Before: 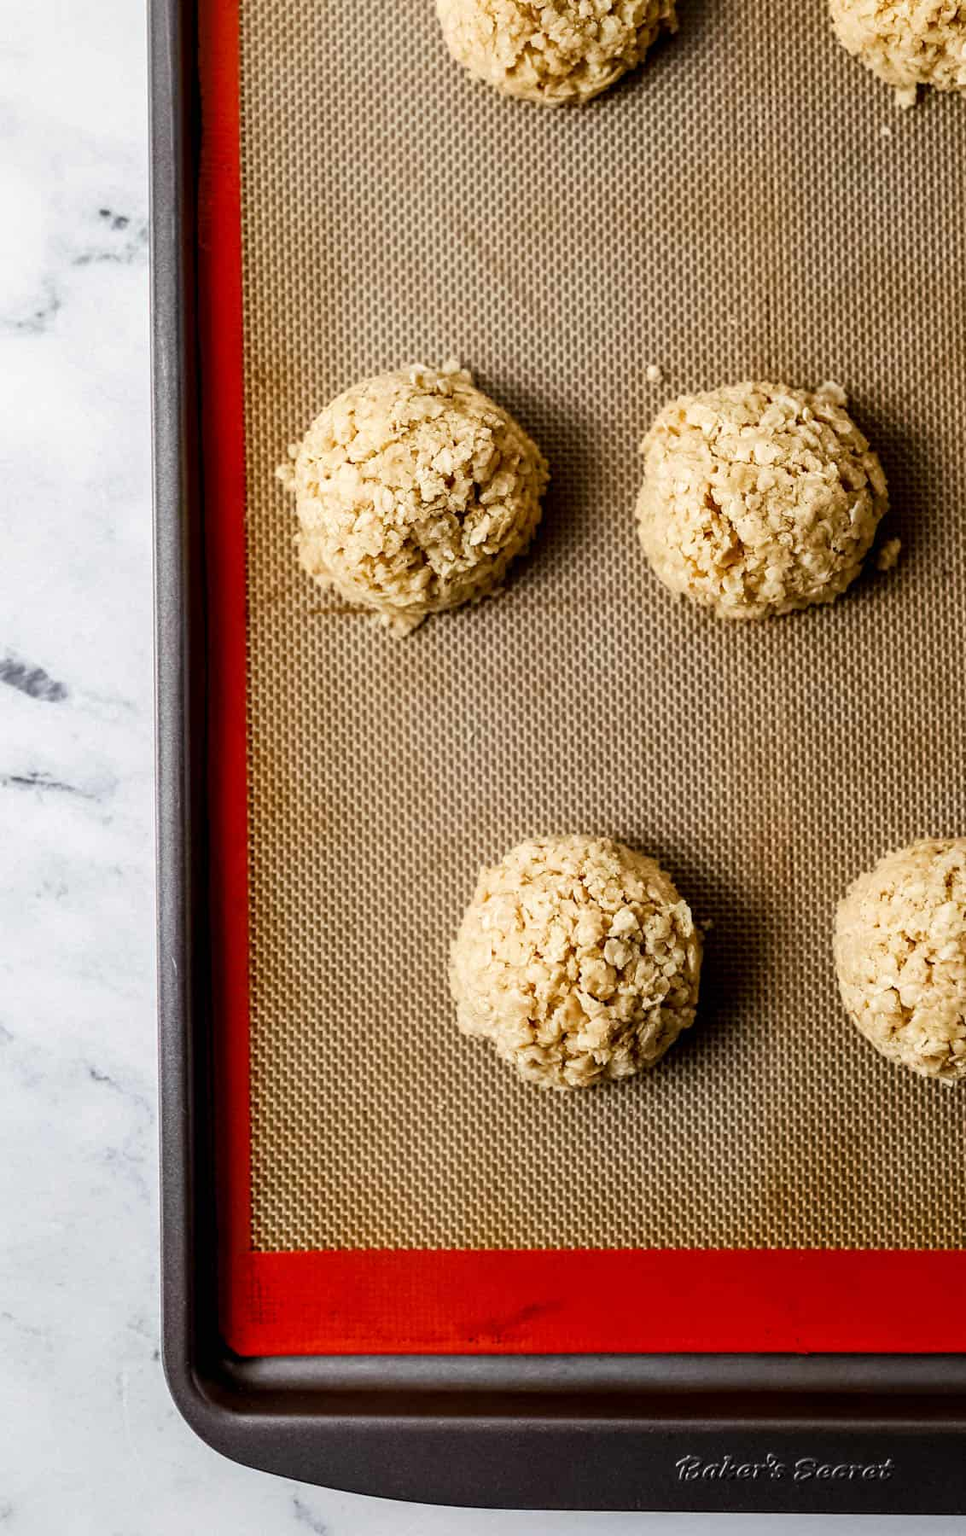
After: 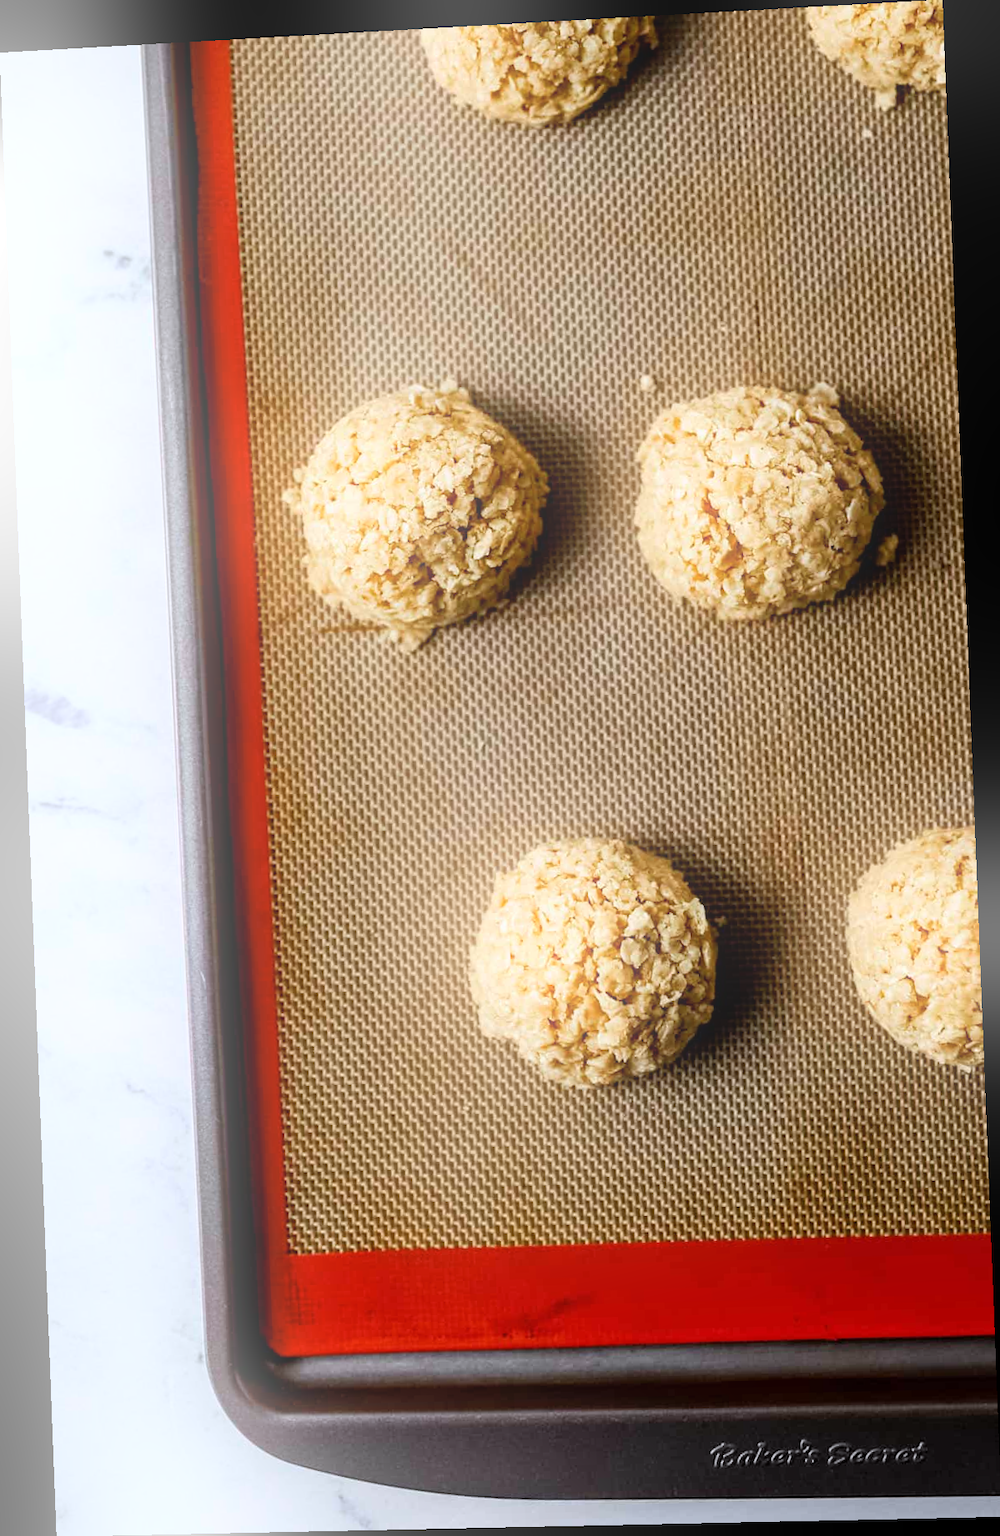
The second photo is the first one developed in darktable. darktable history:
white balance: red 0.976, blue 1.04
base curve: preserve colors none
rotate and perspective: rotation -2.22°, lens shift (horizontal) -0.022, automatic cropping off
bloom: on, module defaults
